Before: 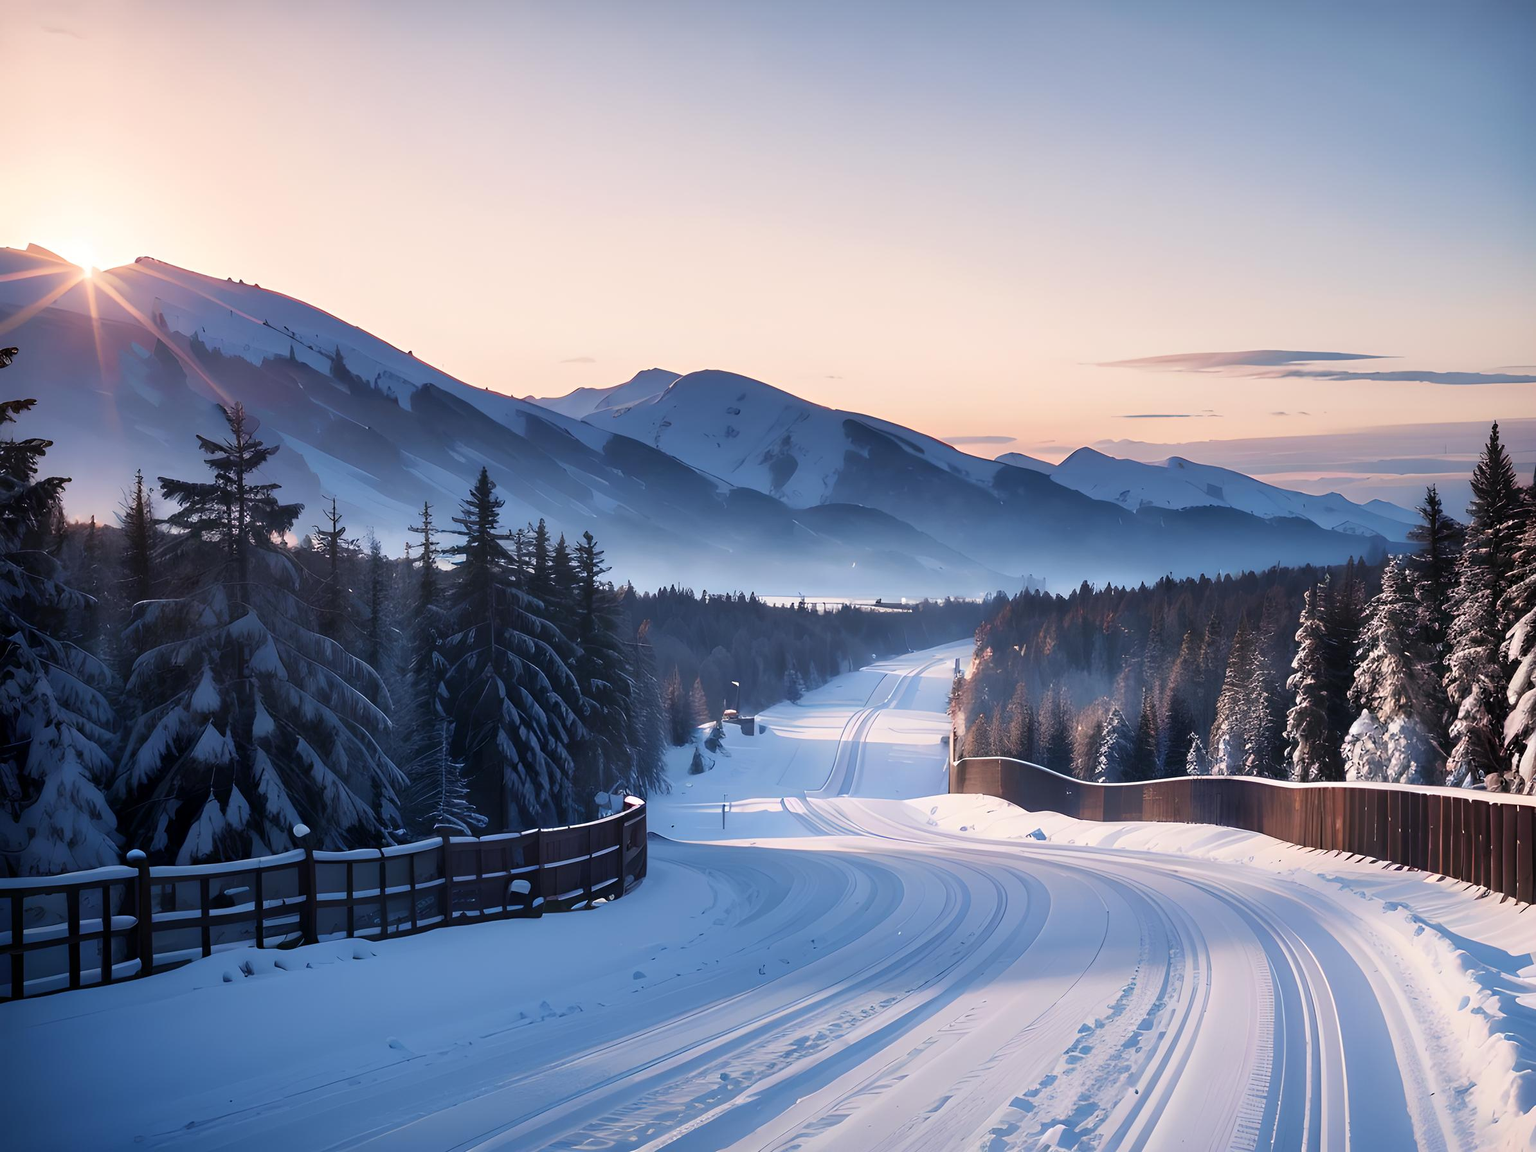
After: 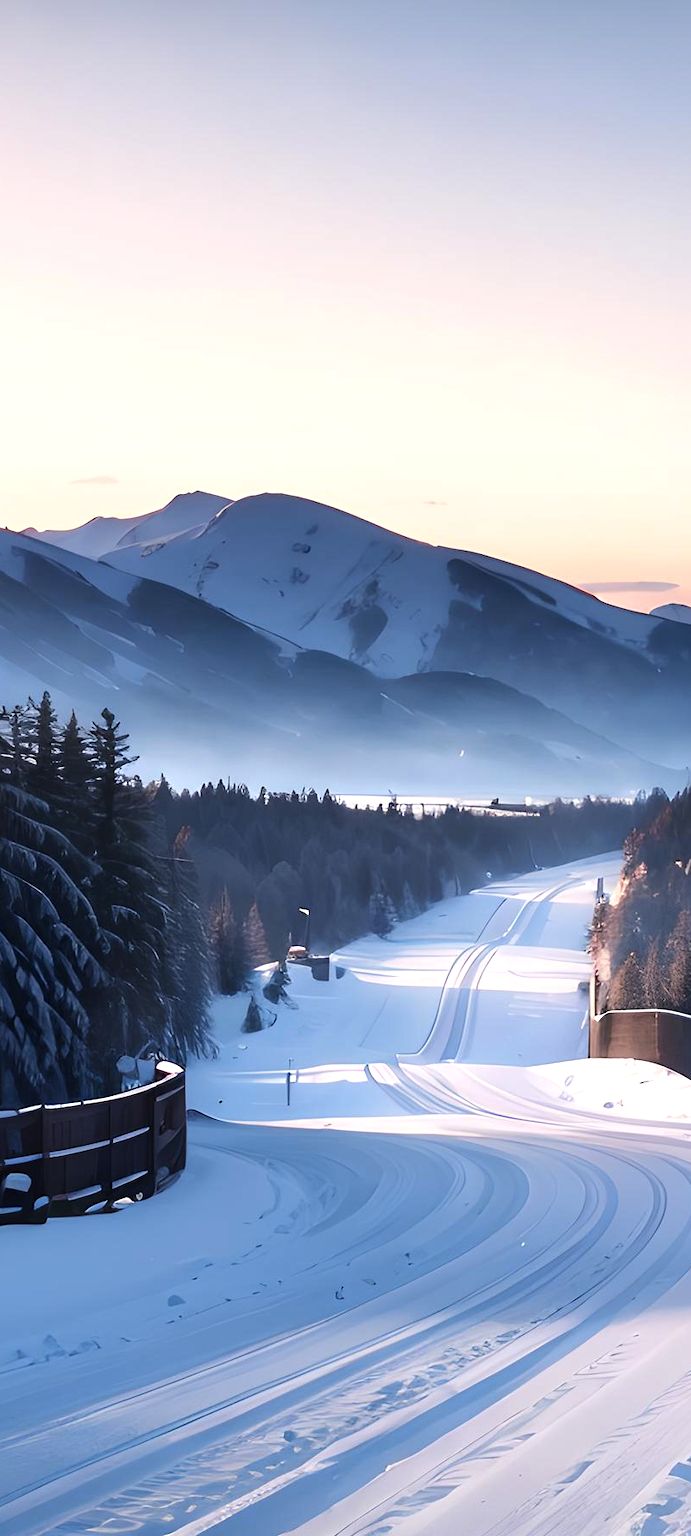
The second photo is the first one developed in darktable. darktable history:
crop: left 33.067%, right 33.145%
tone equalizer: -8 EV -0.391 EV, -7 EV -0.41 EV, -6 EV -0.313 EV, -5 EV -0.197 EV, -3 EV 0.214 EV, -2 EV 0.321 EV, -1 EV 0.404 EV, +0 EV 0.421 EV, edges refinement/feathering 500, mask exposure compensation -1.57 EV, preserve details no
